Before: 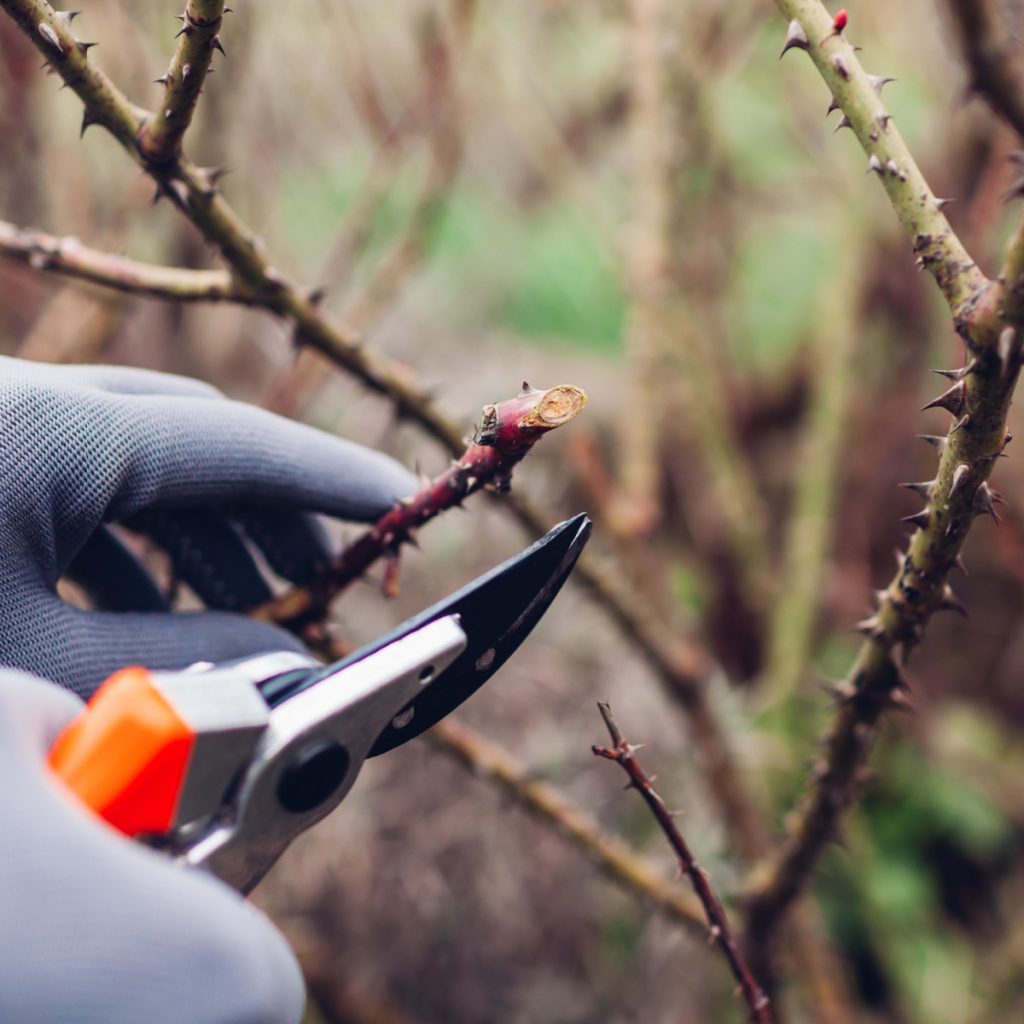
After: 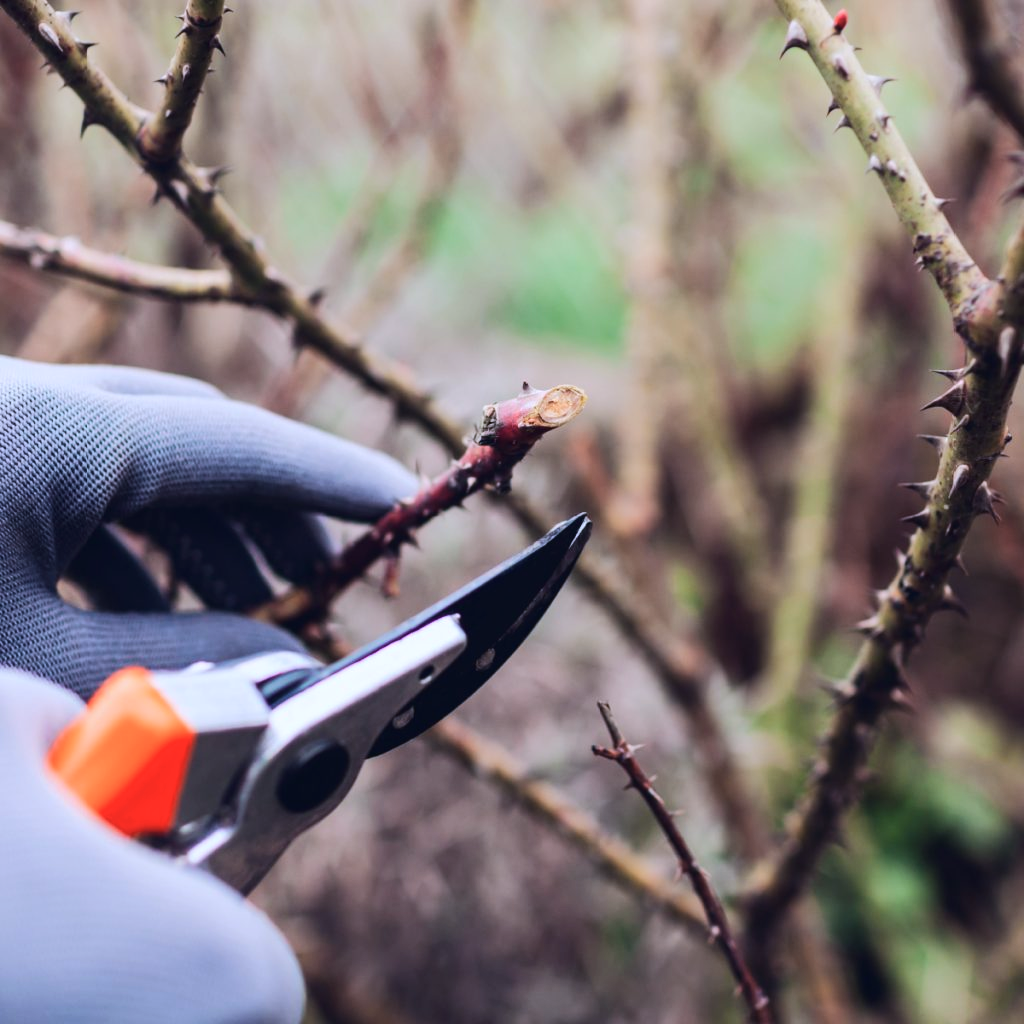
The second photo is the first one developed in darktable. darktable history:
tone curve: curves: ch0 [(0, 0.01) (0.037, 0.032) (0.131, 0.108) (0.275, 0.256) (0.483, 0.512) (0.61, 0.665) (0.696, 0.742) (0.792, 0.819) (0.911, 0.925) (0.997, 0.995)]; ch1 [(0, 0) (0.308, 0.29) (0.425, 0.411) (0.492, 0.488) (0.505, 0.503) (0.527, 0.531) (0.568, 0.594) (0.683, 0.702) (0.746, 0.77) (1, 1)]; ch2 [(0, 0) (0.246, 0.233) (0.36, 0.352) (0.415, 0.415) (0.485, 0.487) (0.502, 0.504) (0.525, 0.523) (0.539, 0.553) (0.587, 0.594) (0.636, 0.652) (0.711, 0.729) (0.845, 0.855) (0.998, 0.977)], color space Lab, linked channels, preserve colors none
color zones: curves: ch1 [(0, 0.455) (0.063, 0.455) (0.286, 0.495) (0.429, 0.5) (0.571, 0.5) (0.714, 0.5) (0.857, 0.5) (1, 0.455)]; ch2 [(0, 0.532) (0.063, 0.521) (0.233, 0.447) (0.429, 0.489) (0.571, 0.5) (0.714, 0.5) (0.857, 0.5) (1, 0.532)]
color calibration: illuminant as shot in camera, x 0.365, y 0.378, temperature 4430.16 K
